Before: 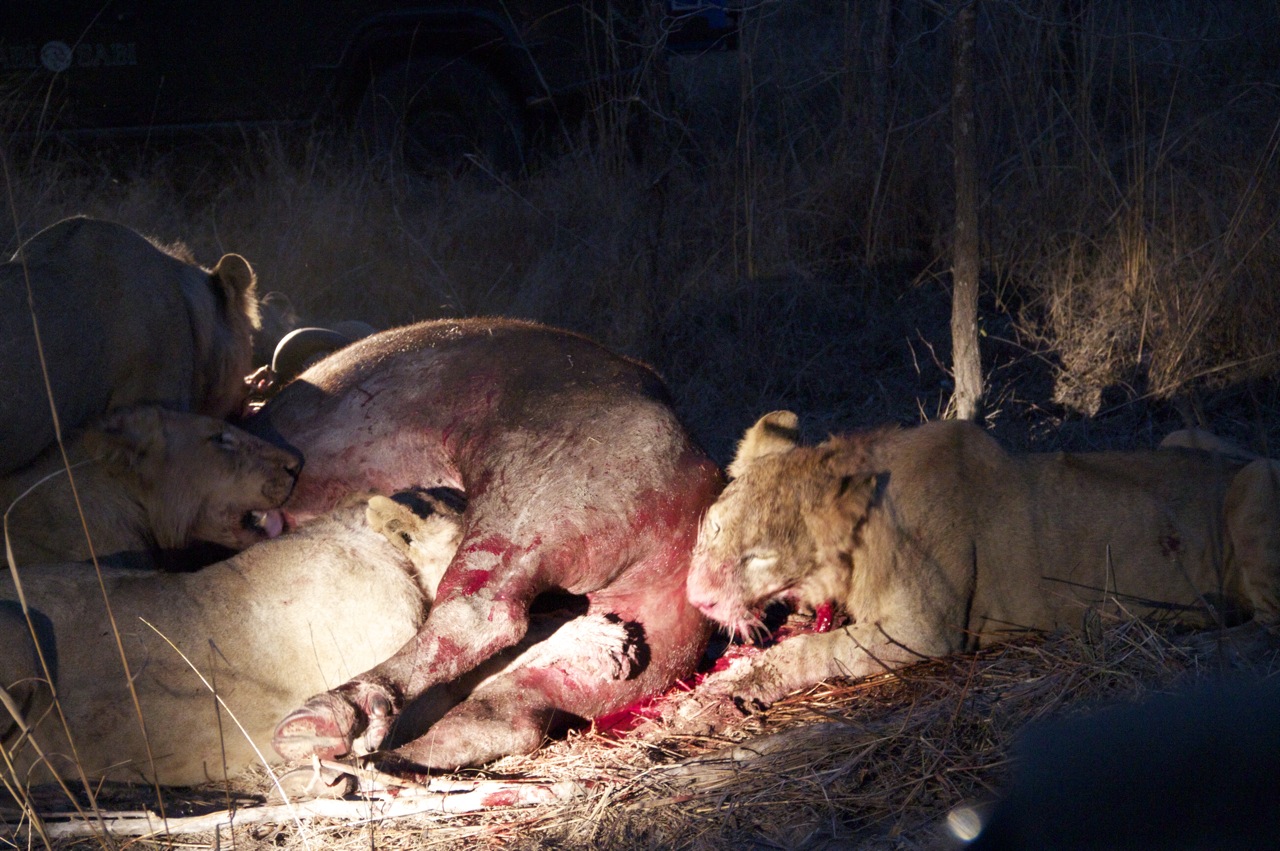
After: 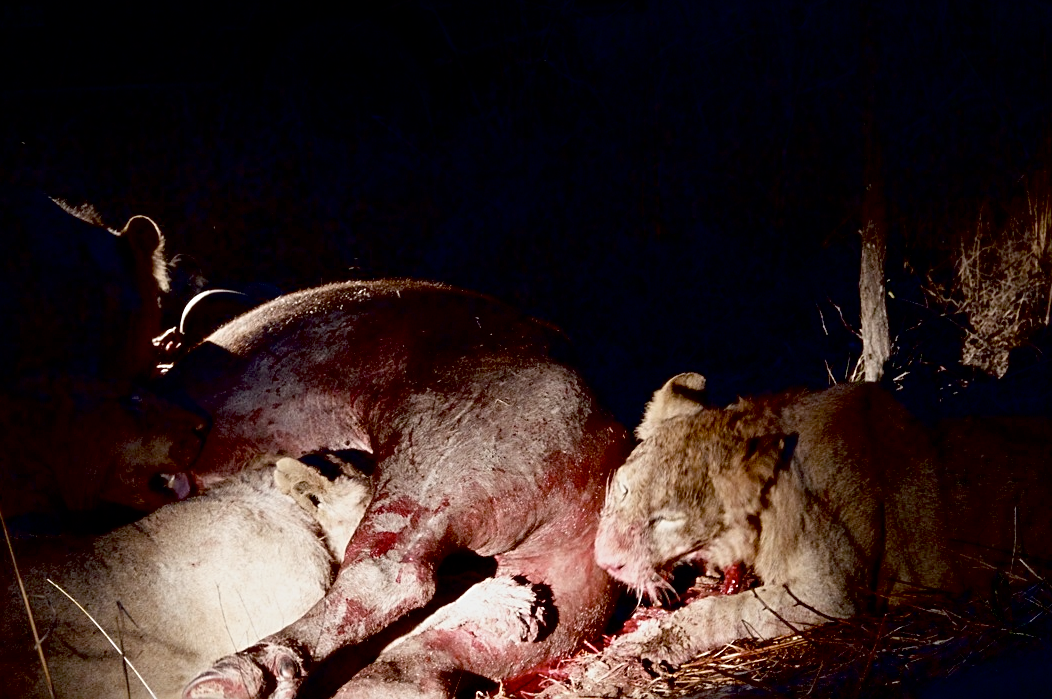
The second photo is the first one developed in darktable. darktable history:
sharpen: on, module defaults
contrast brightness saturation: contrast 0.1, saturation -0.36
crop and rotate: left 7.196%, top 4.574%, right 10.605%, bottom 13.178%
exposure: black level correction 0.046, exposure -0.228 EV, compensate highlight preservation false
